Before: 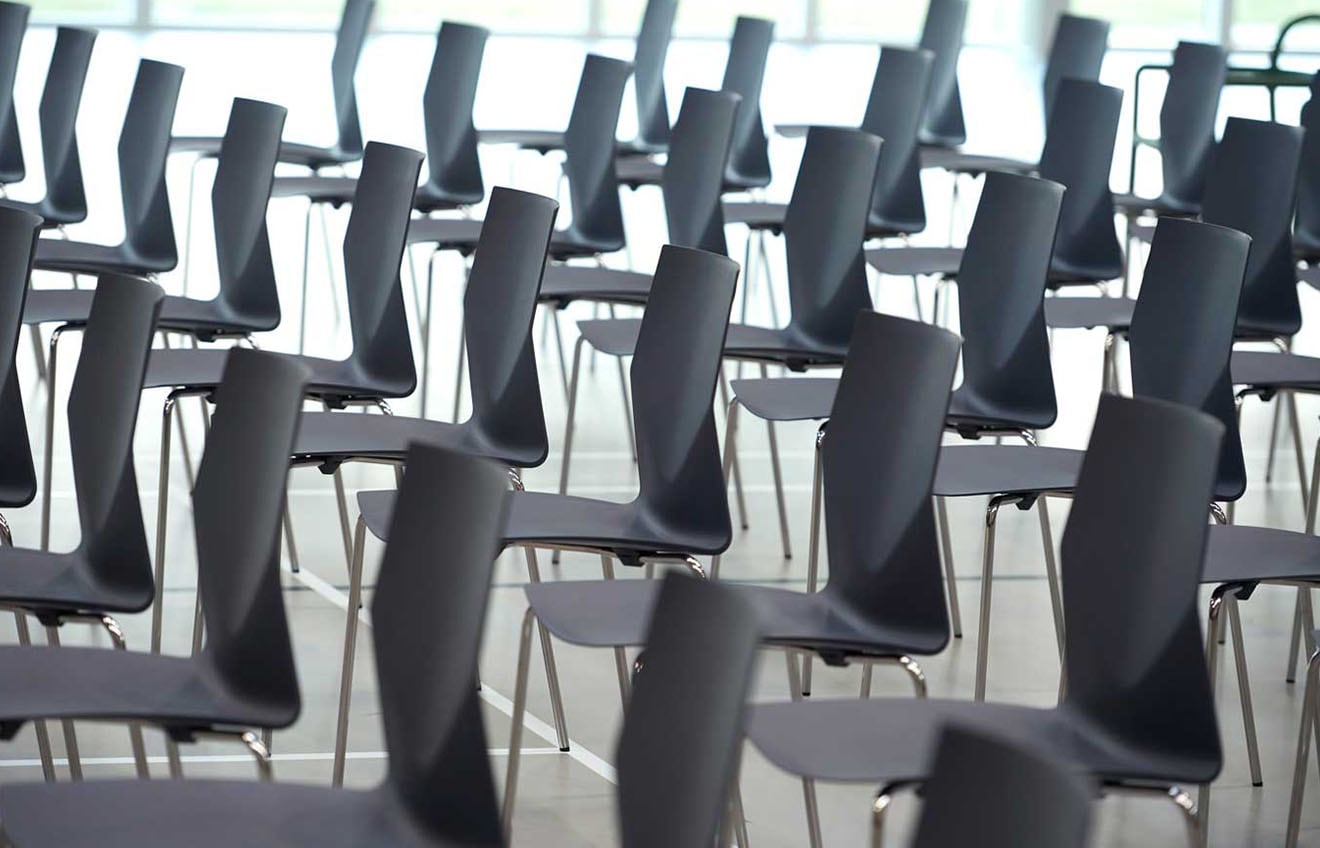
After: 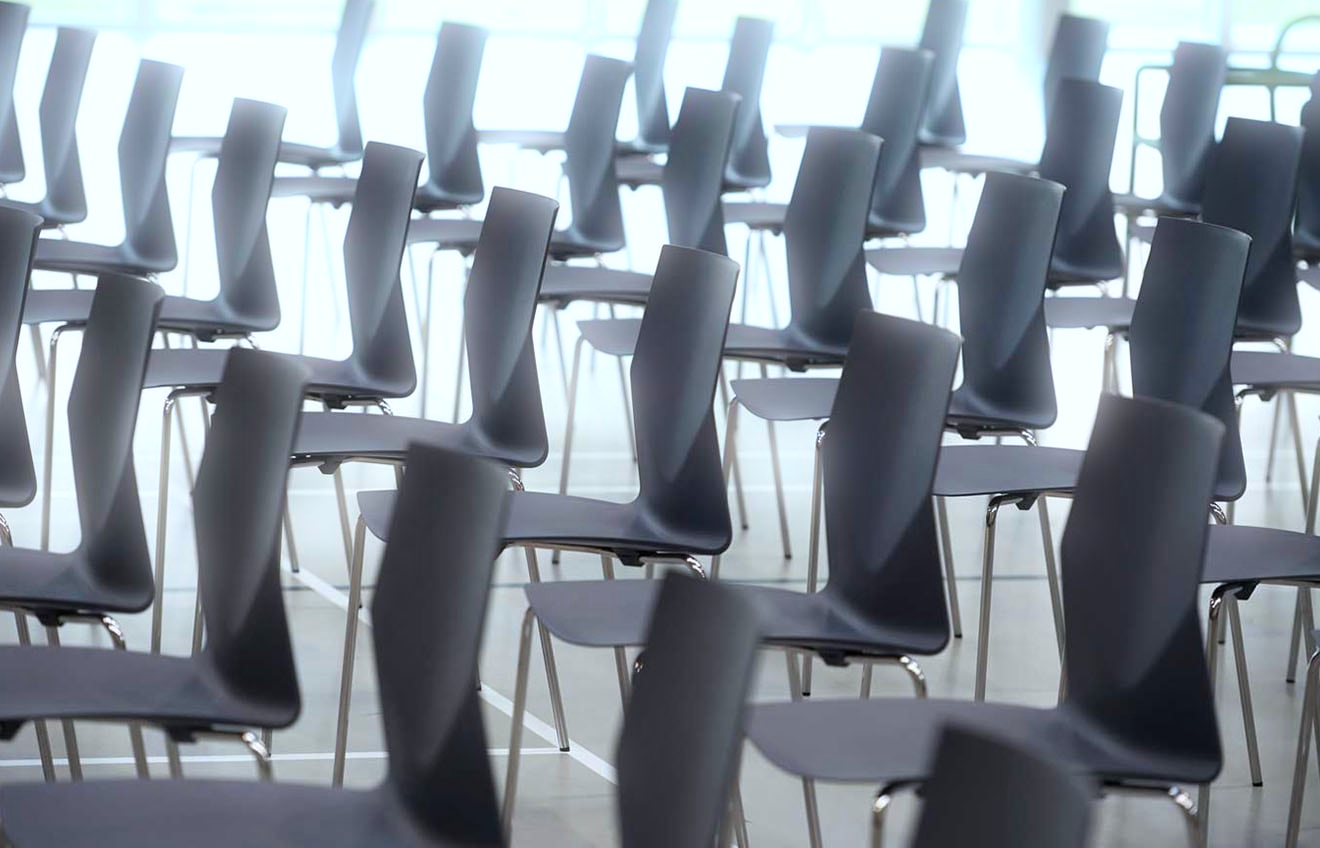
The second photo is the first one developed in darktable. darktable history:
bloom: size 5%, threshold 95%, strength 15%
white balance: red 0.967, blue 1.049
